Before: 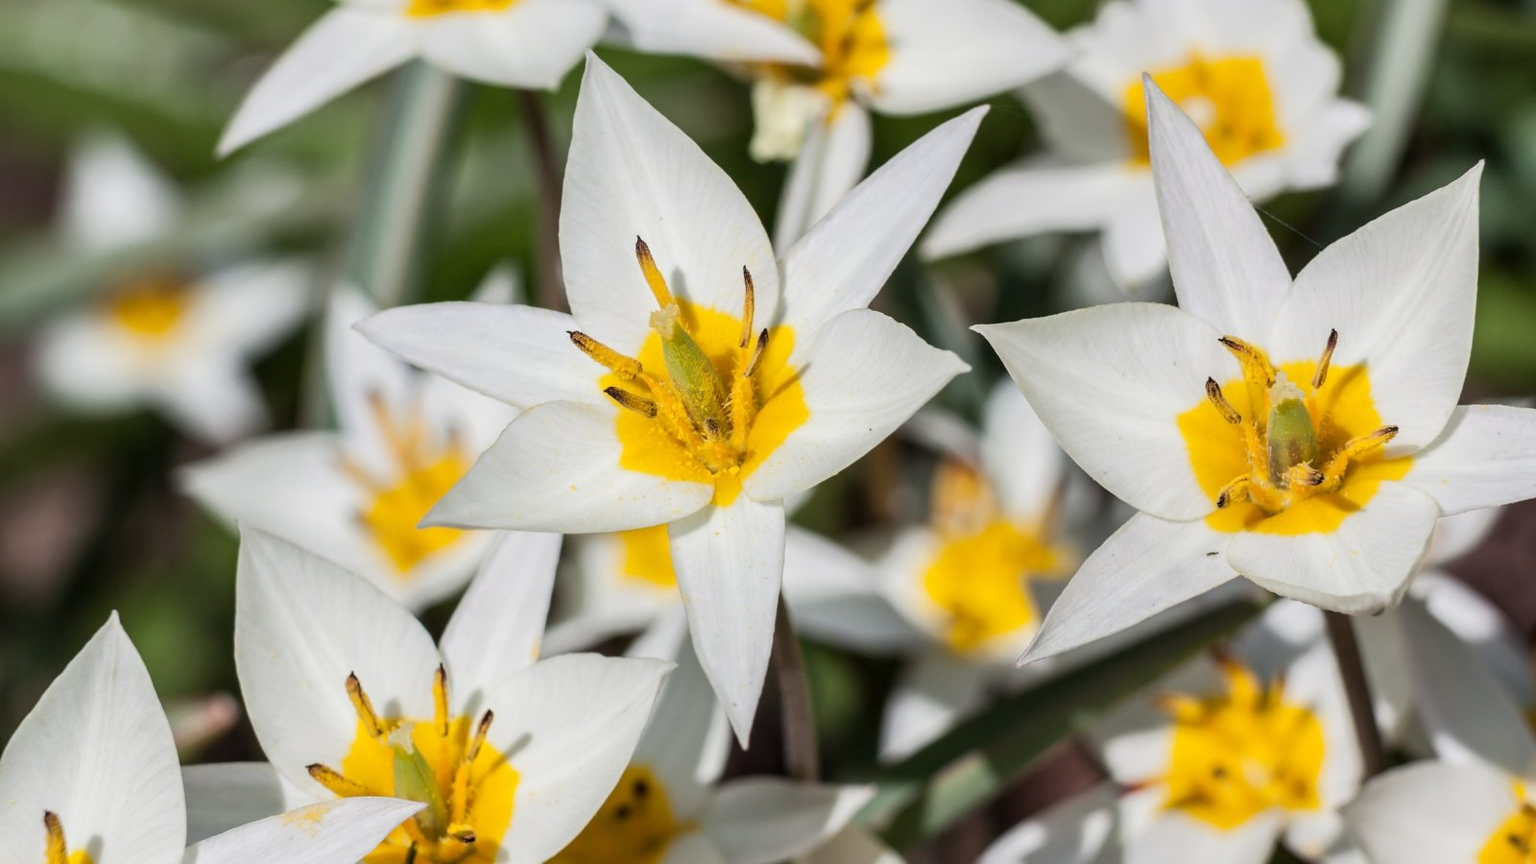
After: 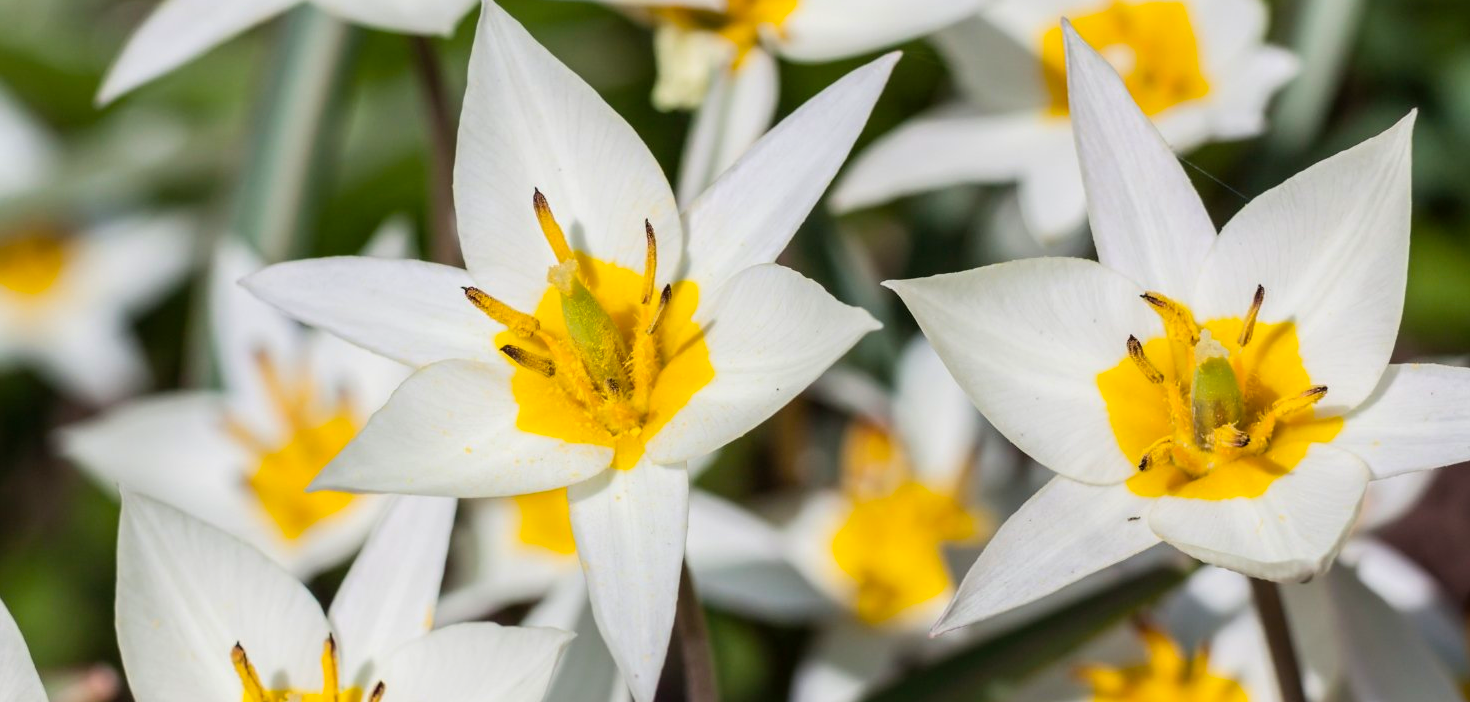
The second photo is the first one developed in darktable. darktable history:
color balance rgb: perceptual saturation grading › global saturation 0.252%, global vibrance 40.471%
crop: left 8.102%, top 6.541%, bottom 15.385%
shadows and highlights: radius 91.03, shadows -14.18, white point adjustment 0.296, highlights 32.36, compress 48.23%, highlights color adjustment 31.67%, soften with gaussian
